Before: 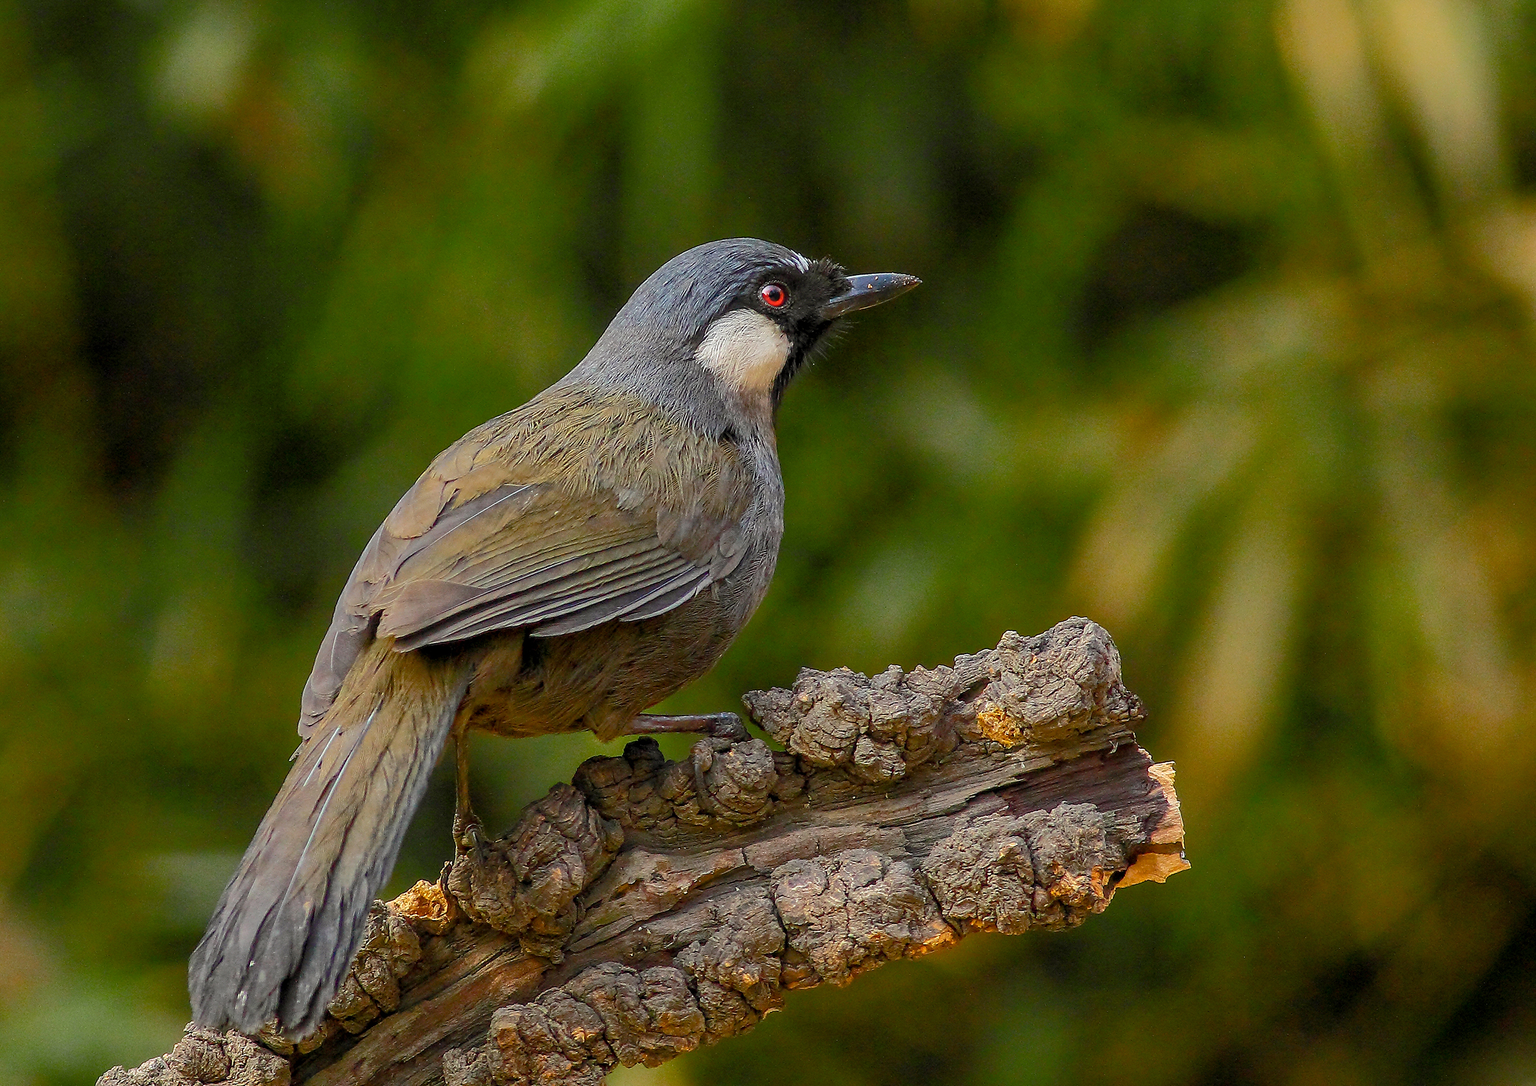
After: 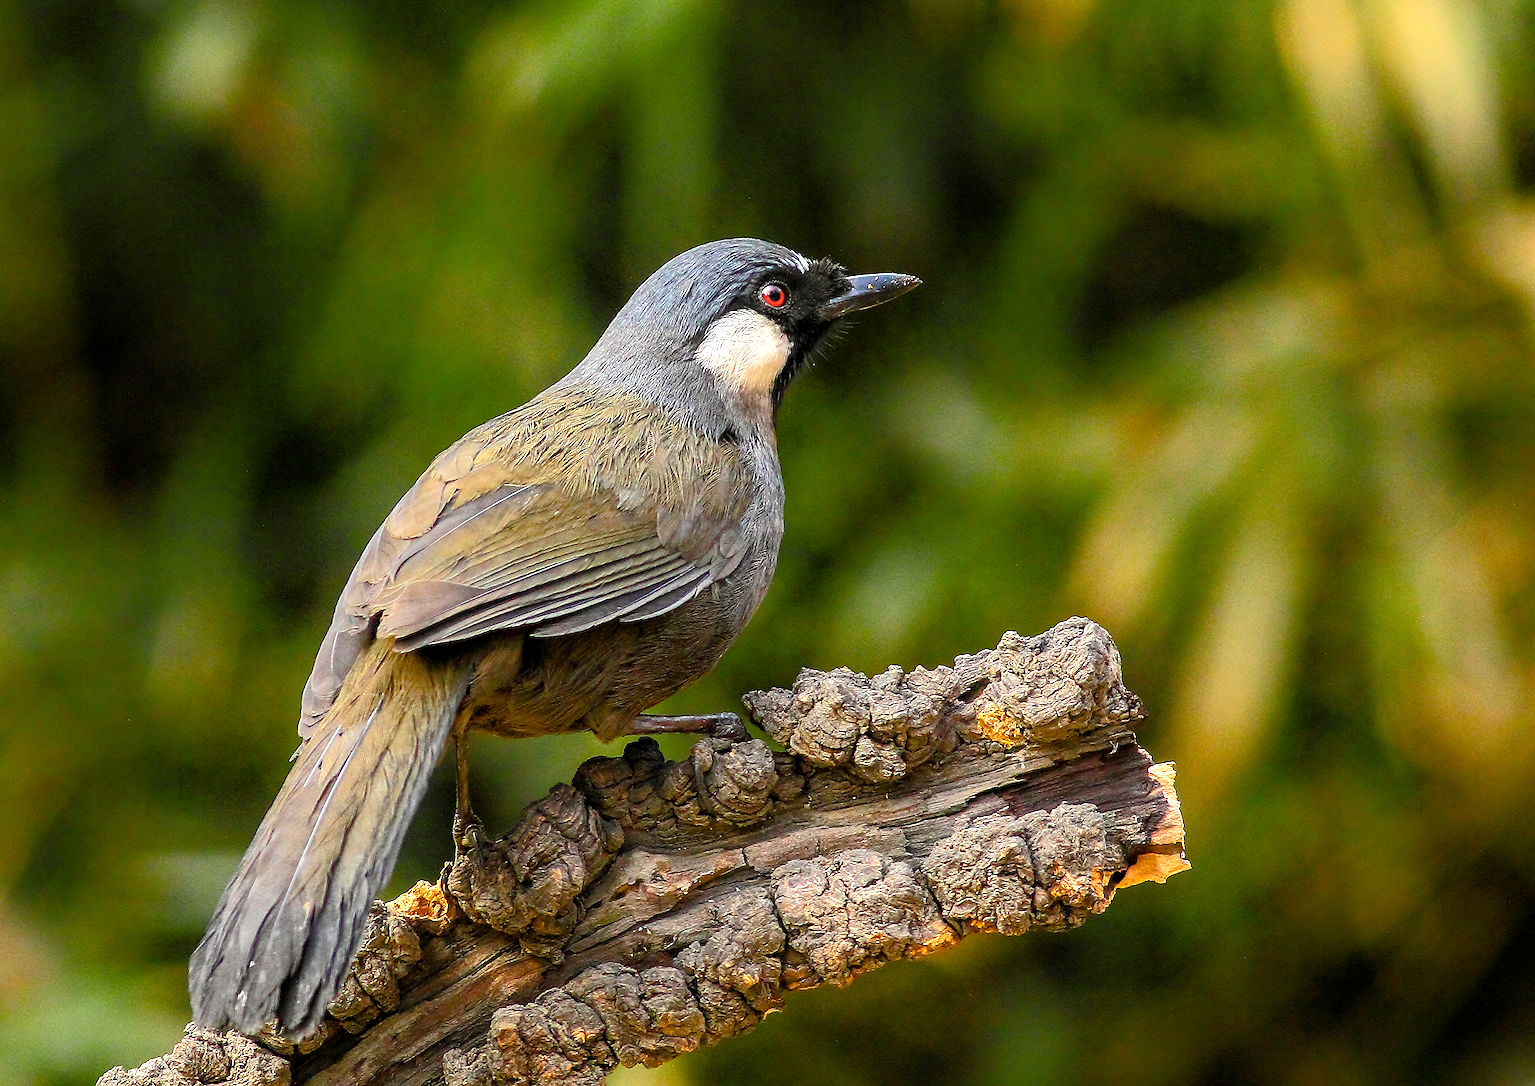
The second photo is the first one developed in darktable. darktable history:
tone equalizer: -8 EV -1.11 EV, -7 EV -1.05 EV, -6 EV -0.835 EV, -5 EV -0.559 EV, -3 EV 0.549 EV, -2 EV 0.889 EV, -1 EV 0.995 EV, +0 EV 1.06 EV
